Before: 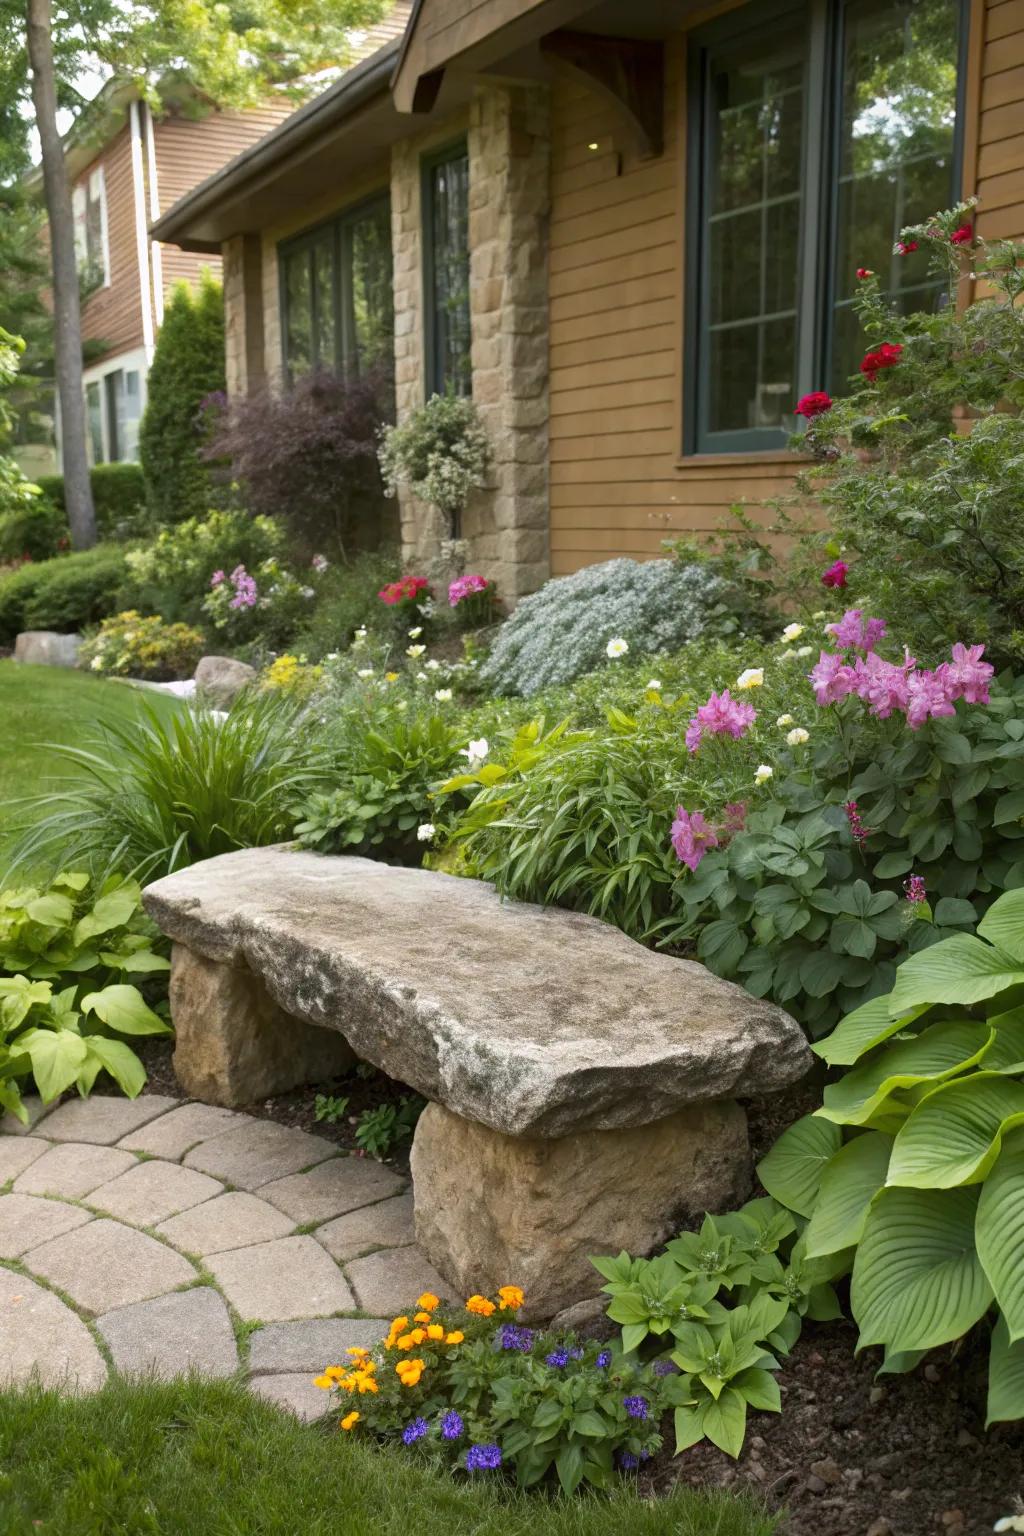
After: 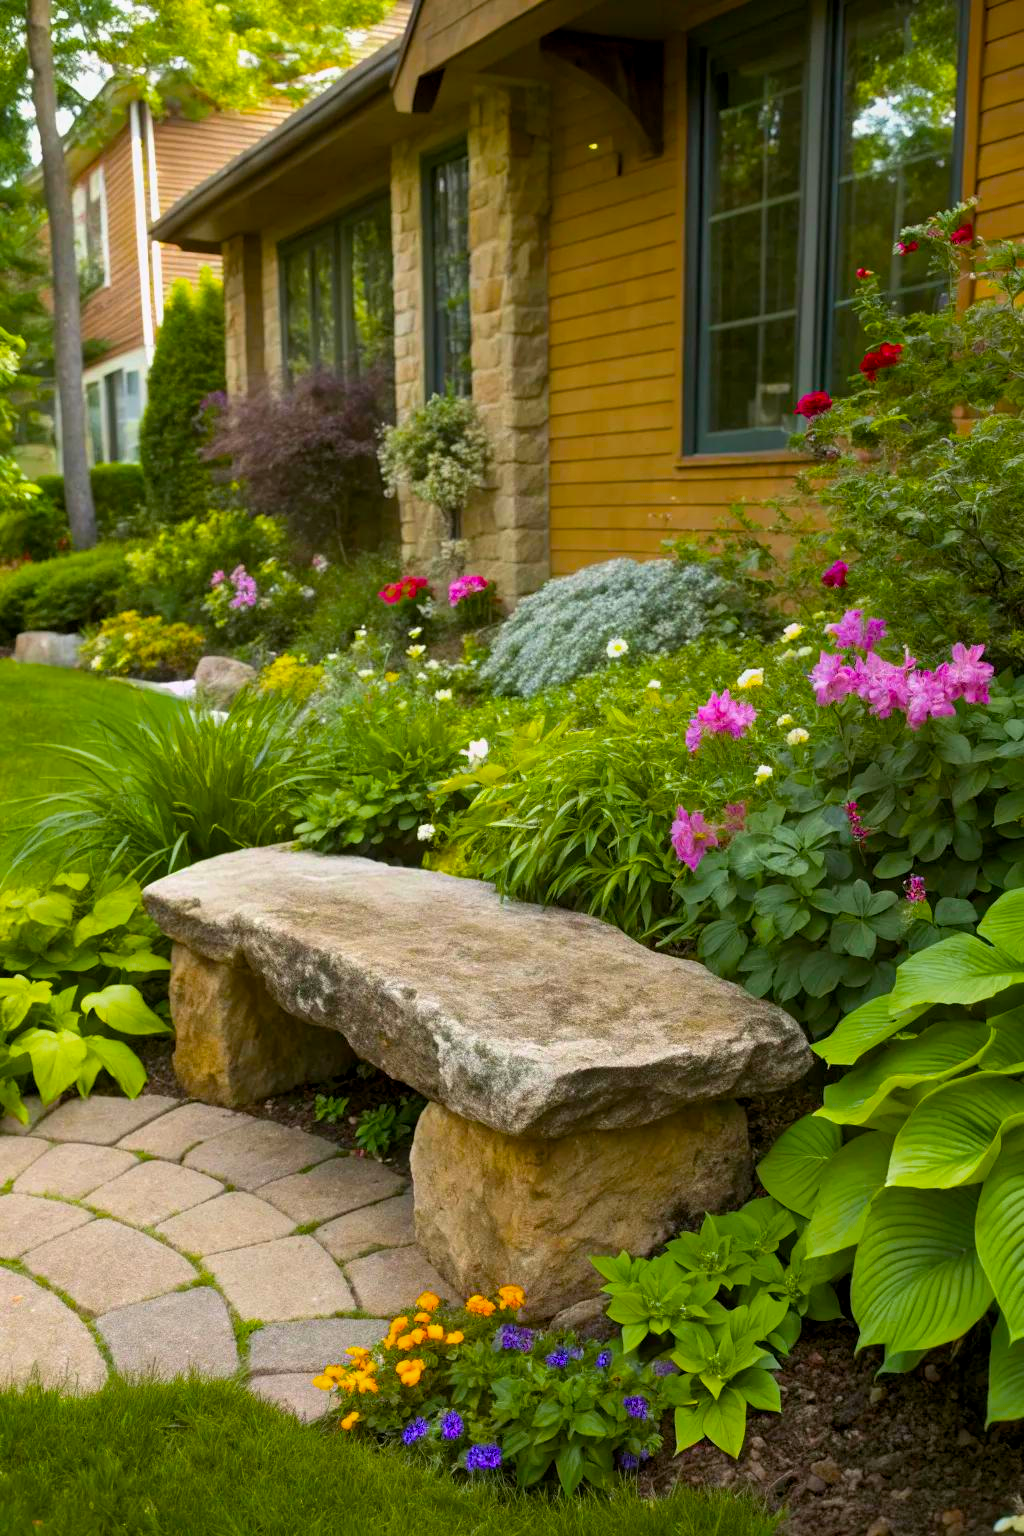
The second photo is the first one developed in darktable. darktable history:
color balance rgb: shadows lift › luminance 0.914%, shadows lift › chroma 0.347%, shadows lift › hue 18.82°, global offset › luminance -0.247%, perceptual saturation grading › global saturation 75.74%, perceptual saturation grading › shadows -30.499%, perceptual brilliance grading › global brilliance 2.261%, perceptual brilliance grading › highlights -3.873%, global vibrance 20%
